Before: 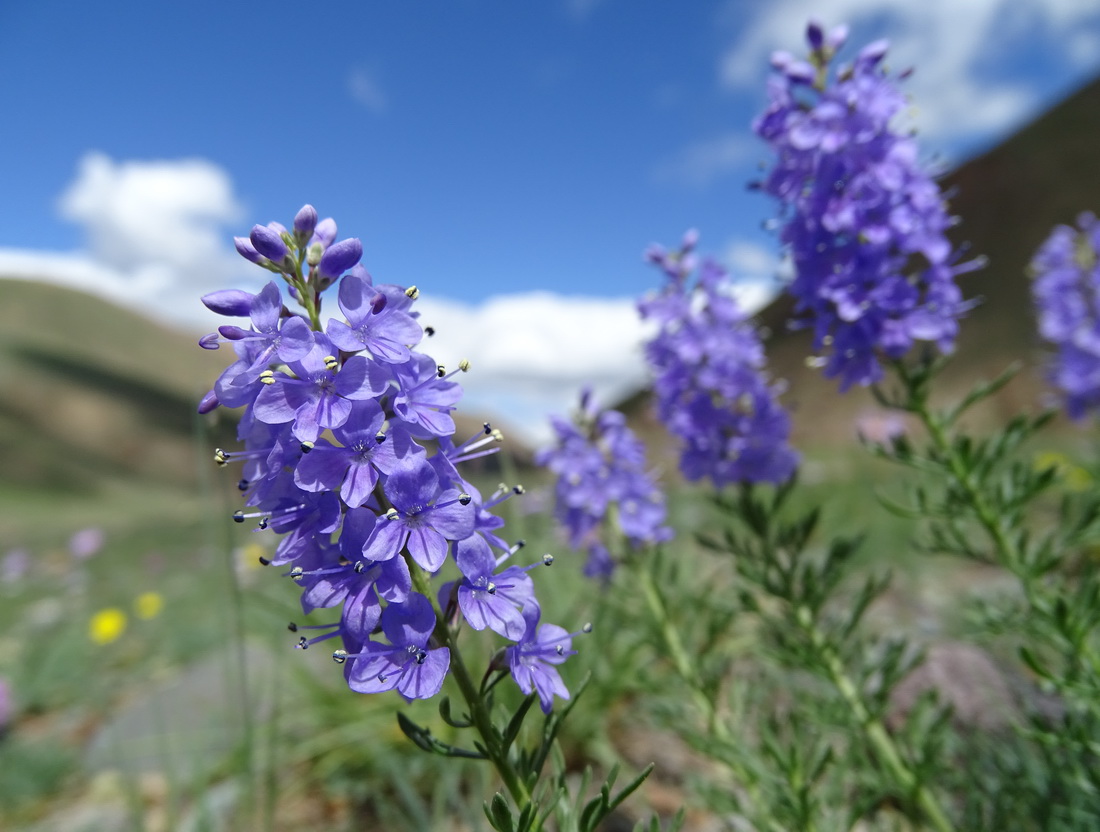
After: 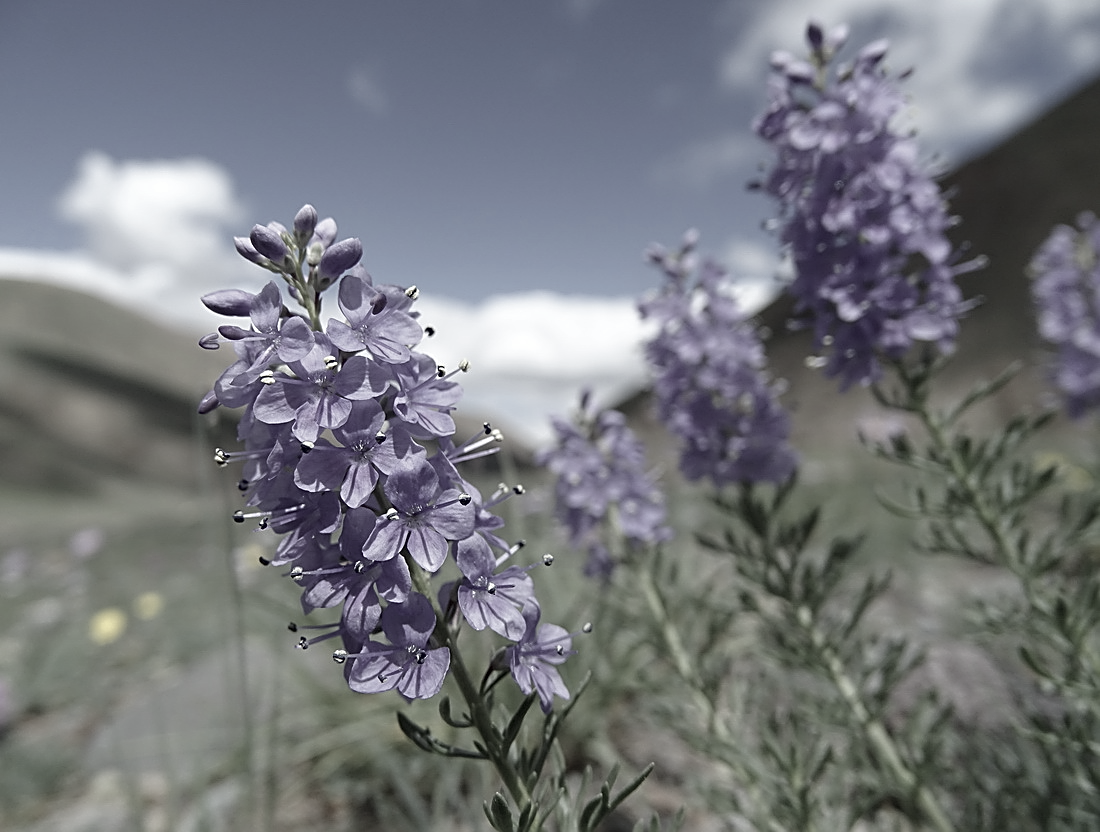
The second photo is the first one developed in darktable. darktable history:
sharpen: amount 0.75
contrast brightness saturation: saturation -0.1
color correction: saturation 0.3
exposure: black level correction 0.001, compensate highlight preservation false
